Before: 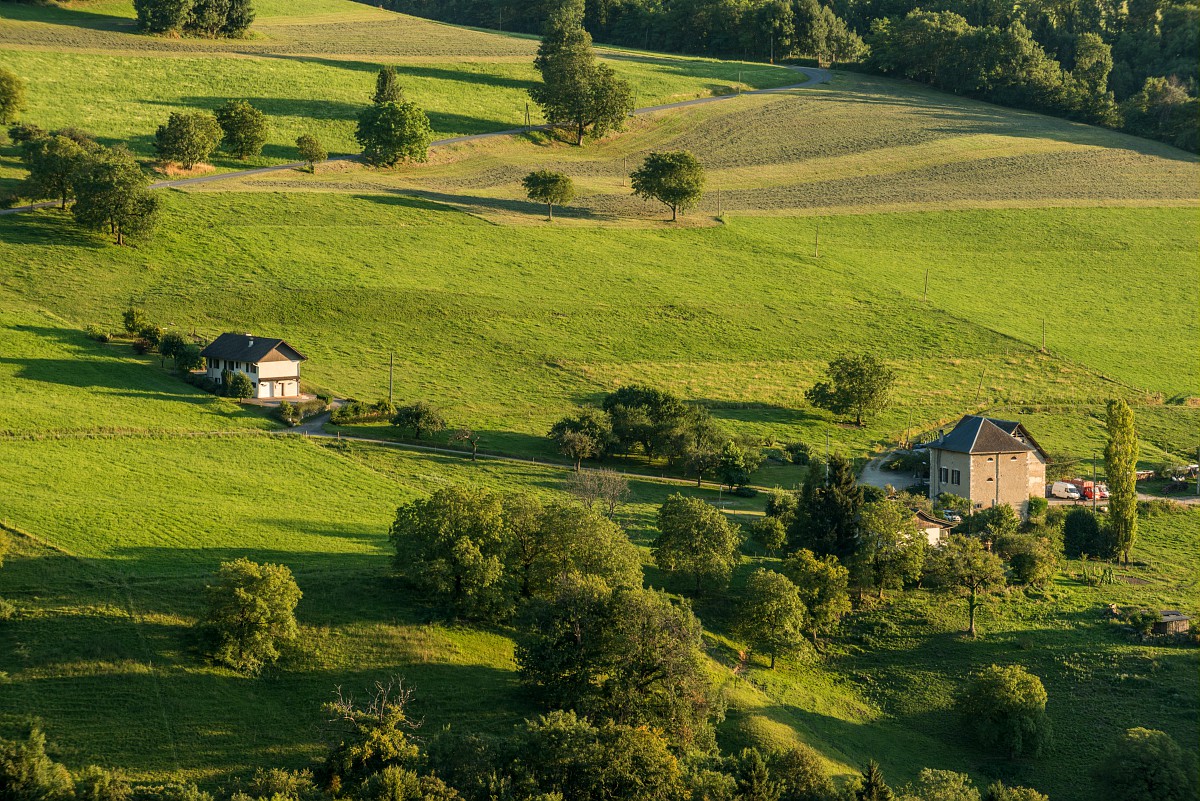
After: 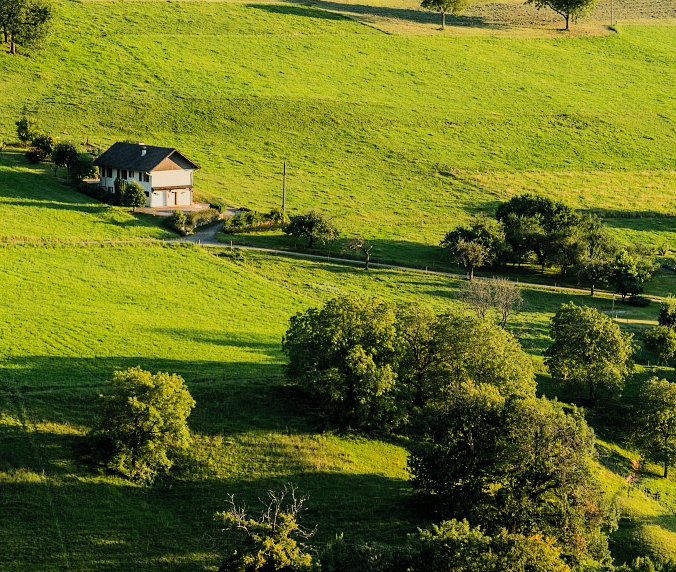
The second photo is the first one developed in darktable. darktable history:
filmic rgb: black relative exposure -6.82 EV, white relative exposure 5.89 EV, hardness 2.71
crop: left 8.966%, top 23.852%, right 34.699%, bottom 4.703%
contrast brightness saturation: contrast 0.2, brightness 0.16, saturation 0.22
sharpen: radius 5.325, amount 0.312, threshold 26.433
grain: coarseness 0.09 ISO, strength 10%
